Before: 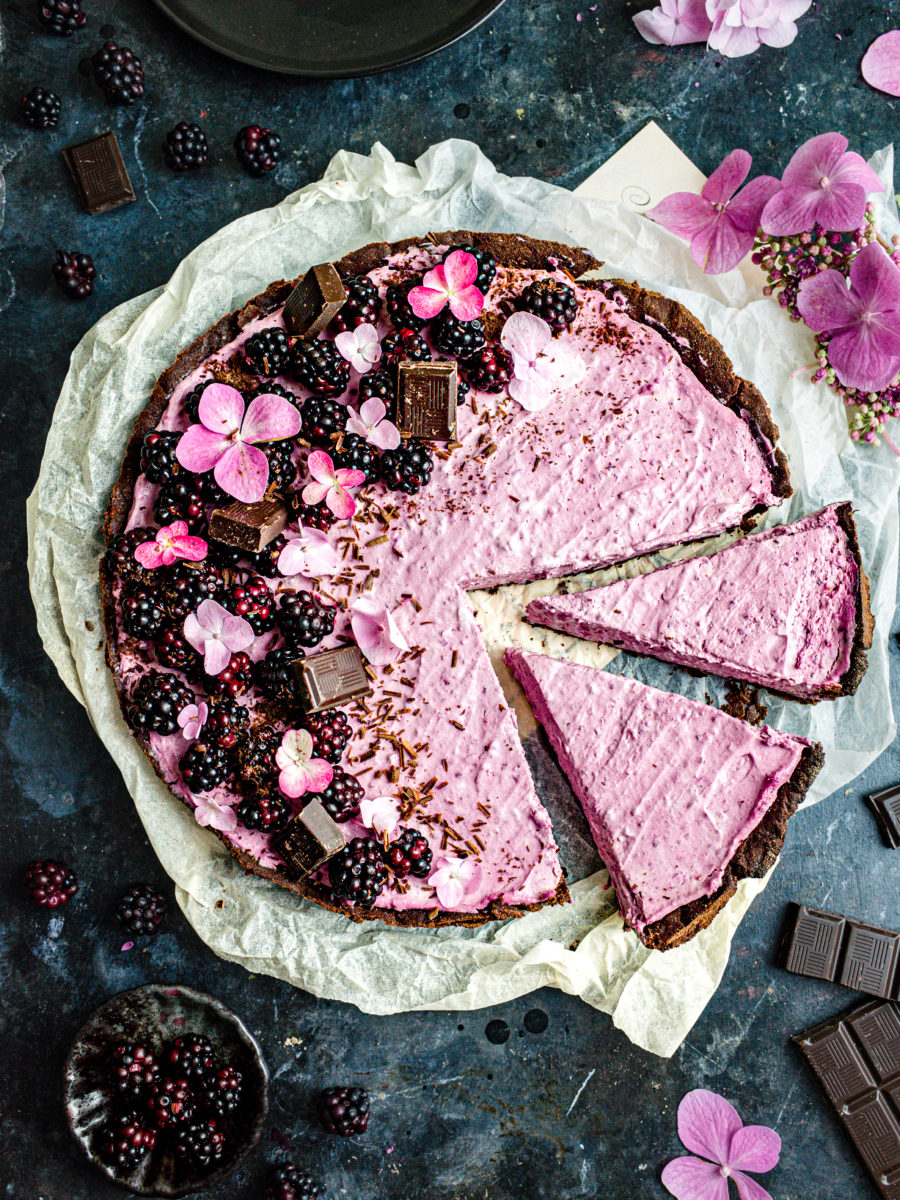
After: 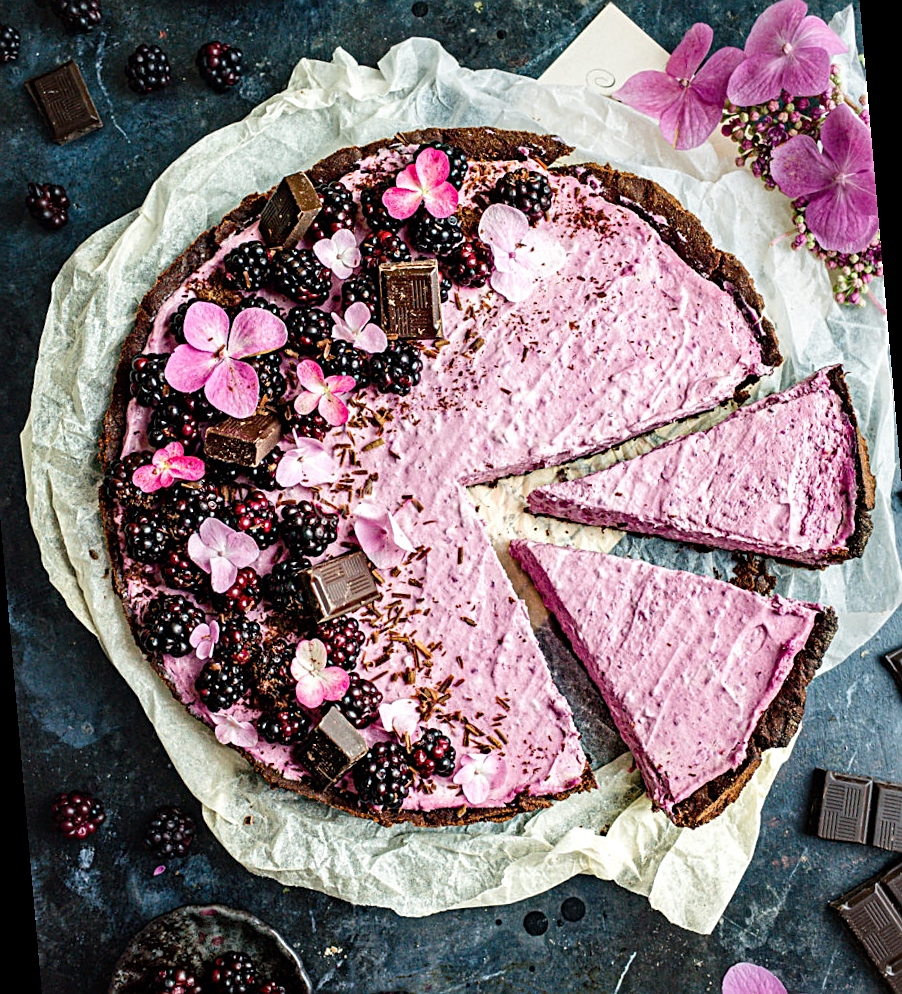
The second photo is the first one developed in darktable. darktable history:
sharpen: on, module defaults
rotate and perspective: rotation -5°, crop left 0.05, crop right 0.952, crop top 0.11, crop bottom 0.89
